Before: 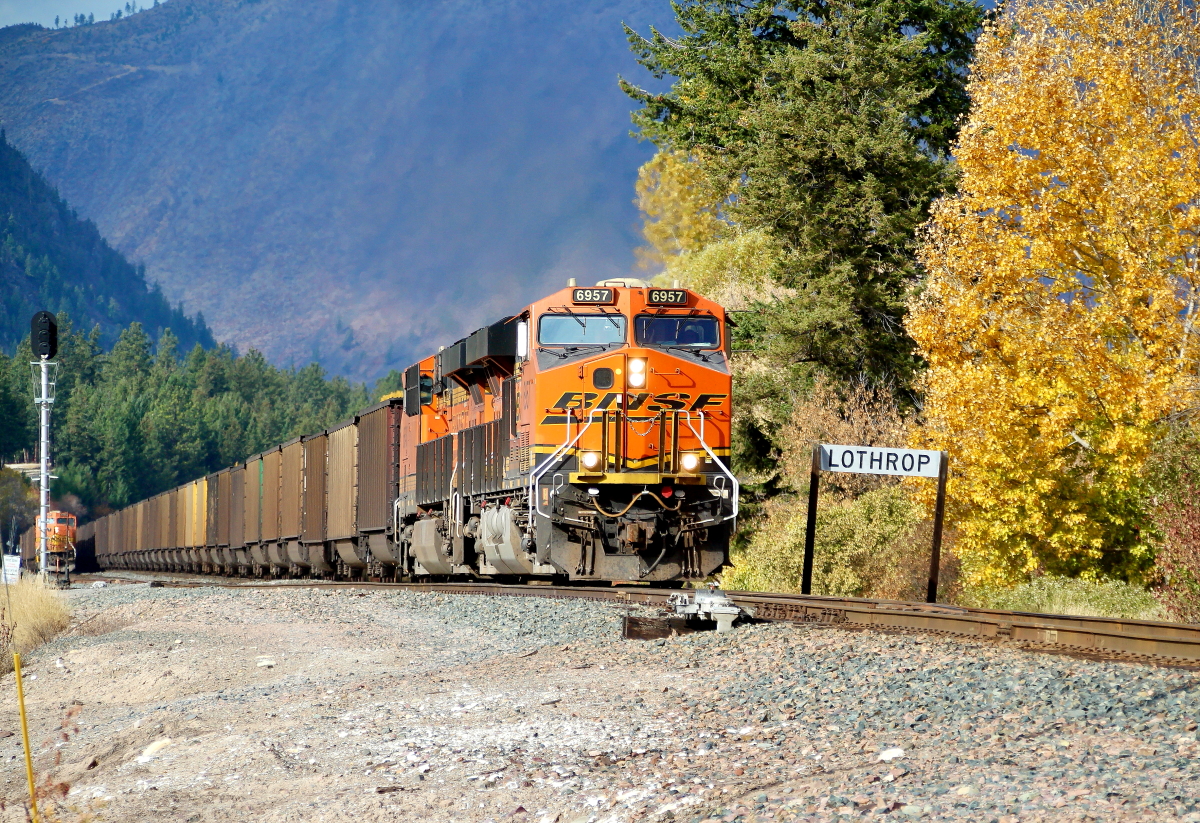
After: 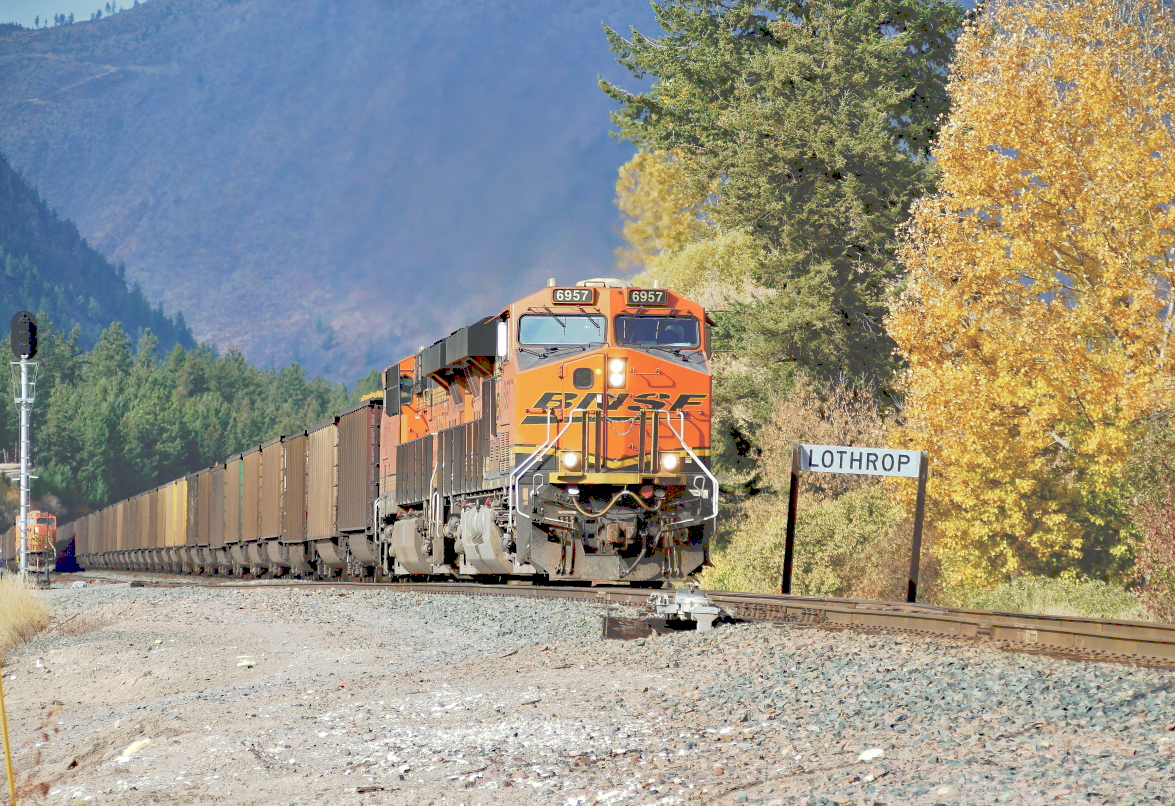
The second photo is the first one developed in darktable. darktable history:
haze removal: compatibility mode true, adaptive false
crop: left 1.743%, right 0.268%, bottom 2.011%
tone curve: curves: ch0 [(0, 0) (0.003, 0.278) (0.011, 0.282) (0.025, 0.282) (0.044, 0.29) (0.069, 0.295) (0.1, 0.306) (0.136, 0.316) (0.177, 0.33) (0.224, 0.358) (0.277, 0.403) (0.335, 0.451) (0.399, 0.505) (0.468, 0.558) (0.543, 0.611) (0.623, 0.679) (0.709, 0.751) (0.801, 0.815) (0.898, 0.863) (1, 1)], preserve colors none
tone equalizer: -7 EV 0.18 EV, -6 EV 0.12 EV, -5 EV 0.08 EV, -4 EV 0.04 EV, -2 EV -0.02 EV, -1 EV -0.04 EV, +0 EV -0.06 EV, luminance estimator HSV value / RGB max
